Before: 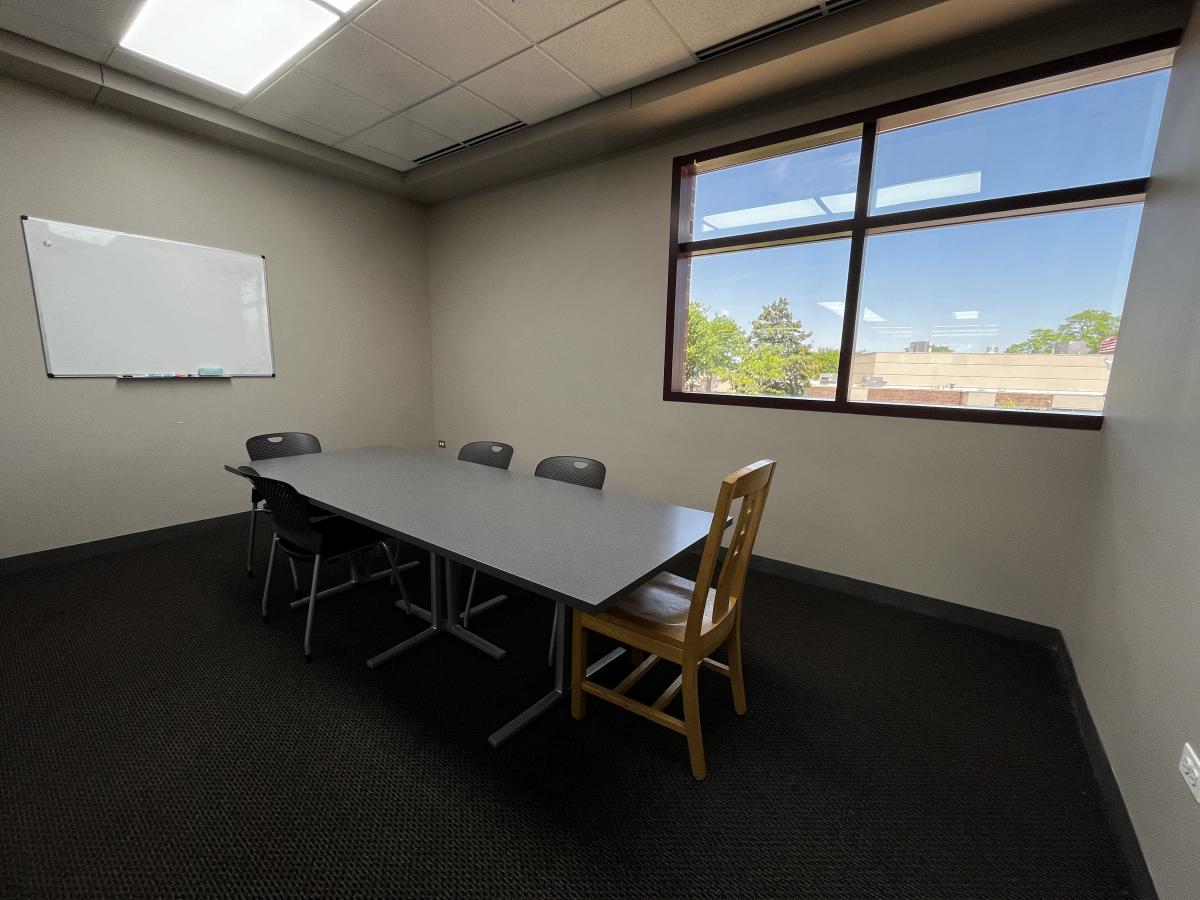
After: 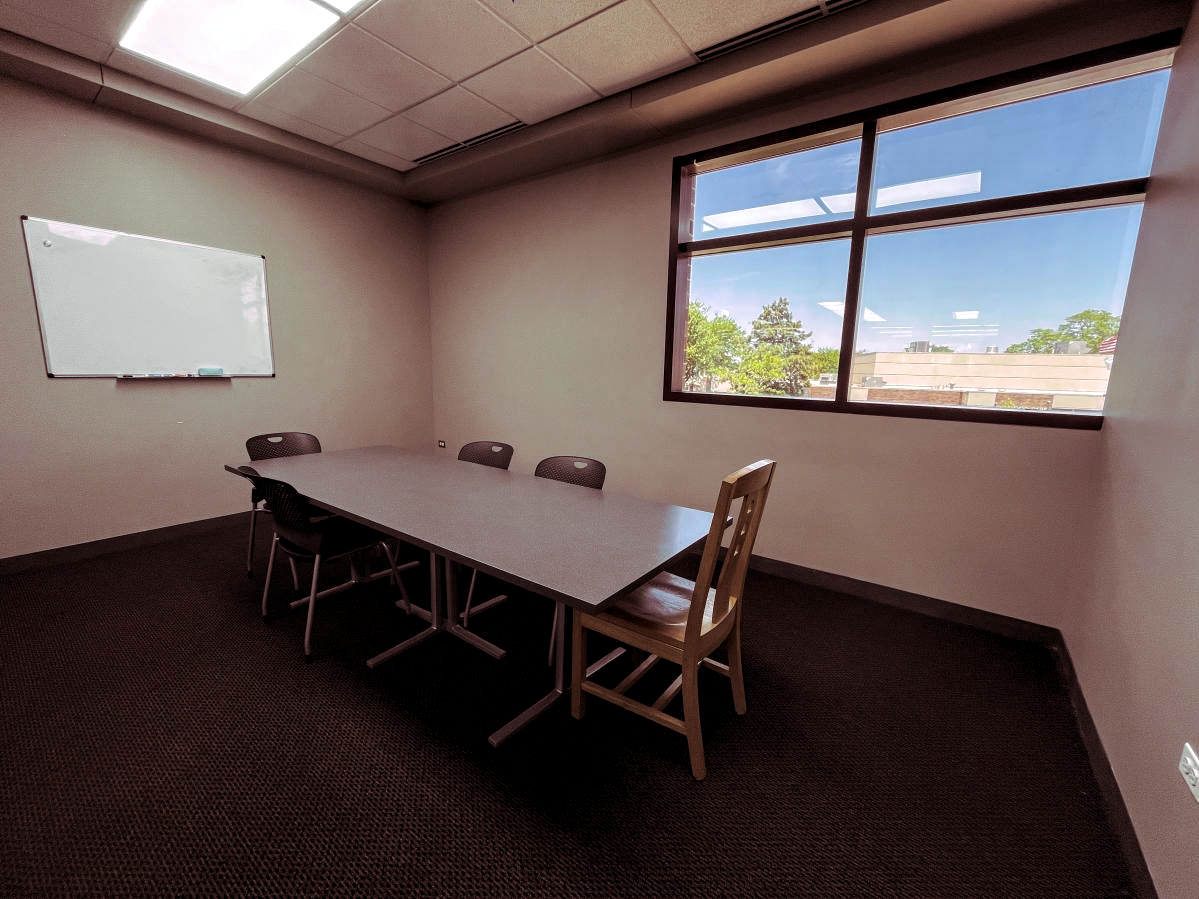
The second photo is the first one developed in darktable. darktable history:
local contrast: on, module defaults
split-toning: highlights › hue 298.8°, highlights › saturation 0.73, compress 41.76%
contrast equalizer: octaves 7, y [[0.6 ×6], [0.55 ×6], [0 ×6], [0 ×6], [0 ×6]], mix 0.2
